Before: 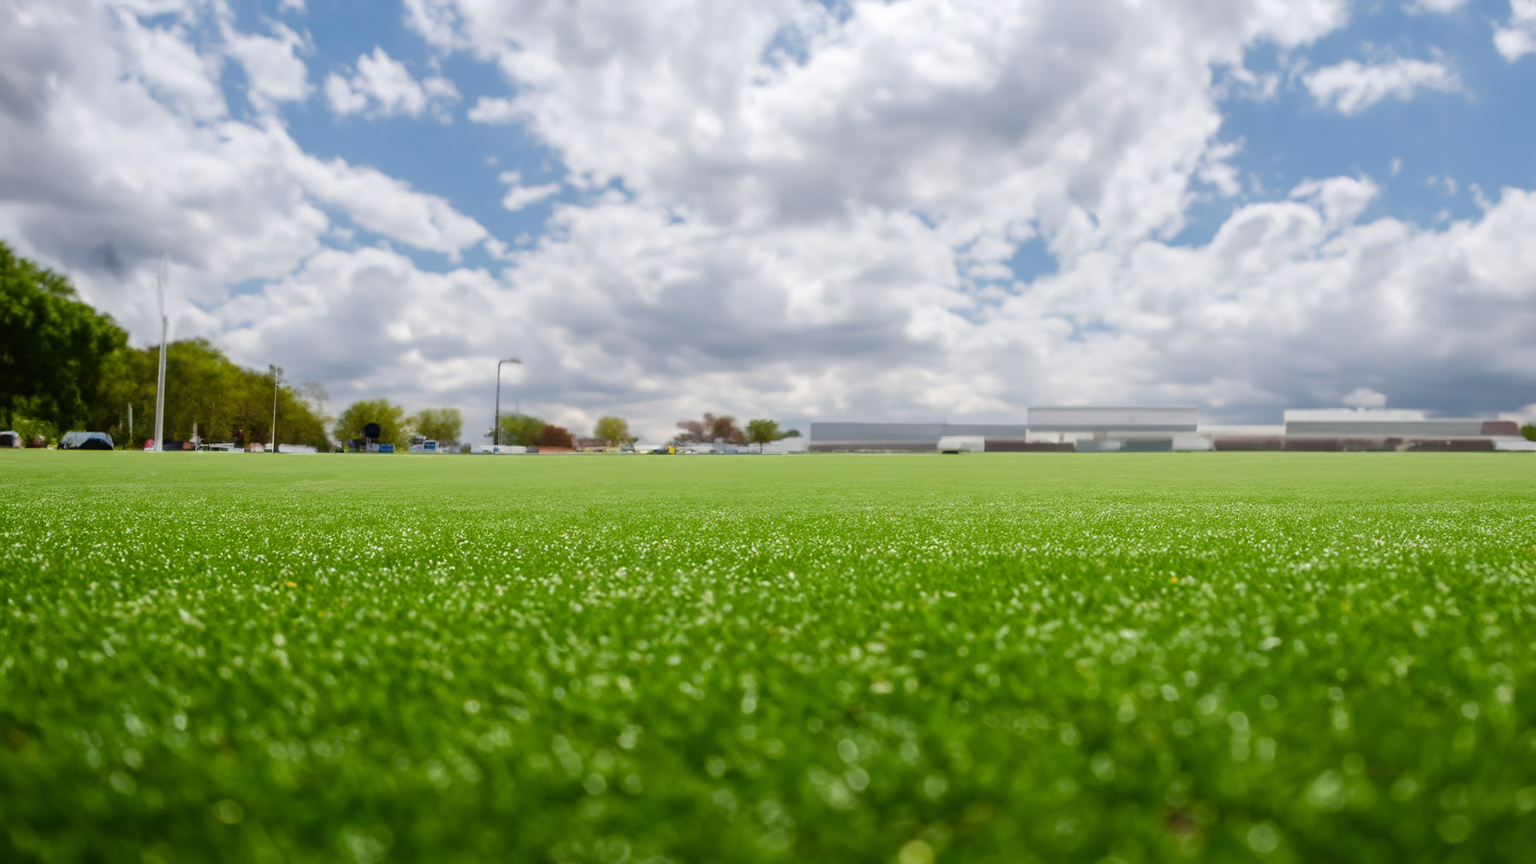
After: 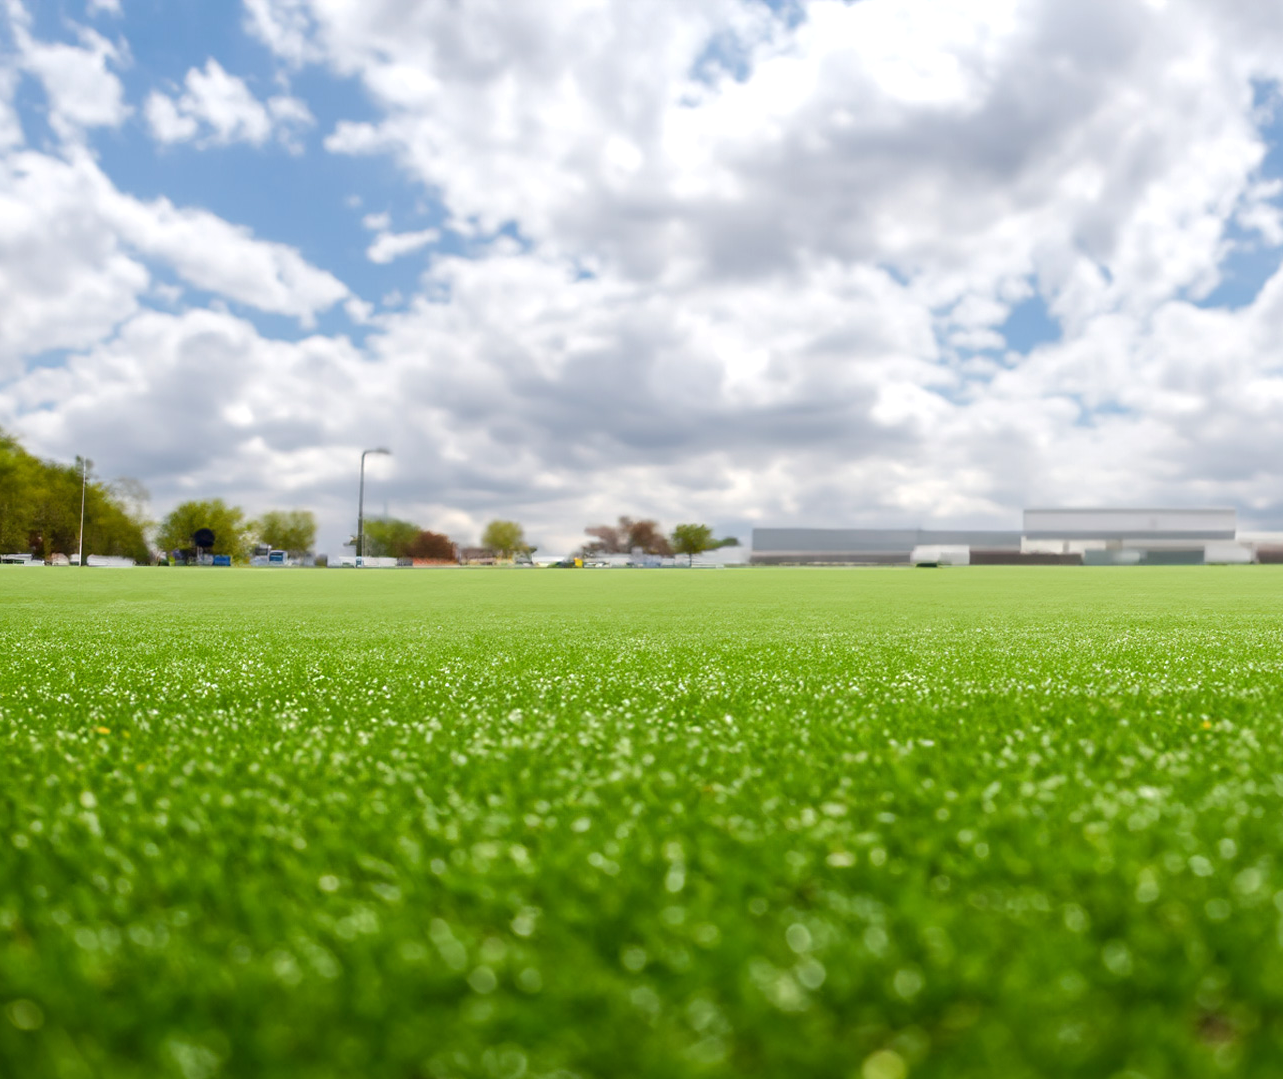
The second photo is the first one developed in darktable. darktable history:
tone equalizer: edges refinement/feathering 500, mask exposure compensation -1.57 EV, preserve details no
exposure: exposure 0.291 EV, compensate highlight preservation false
crop and rotate: left 13.623%, right 19.541%
